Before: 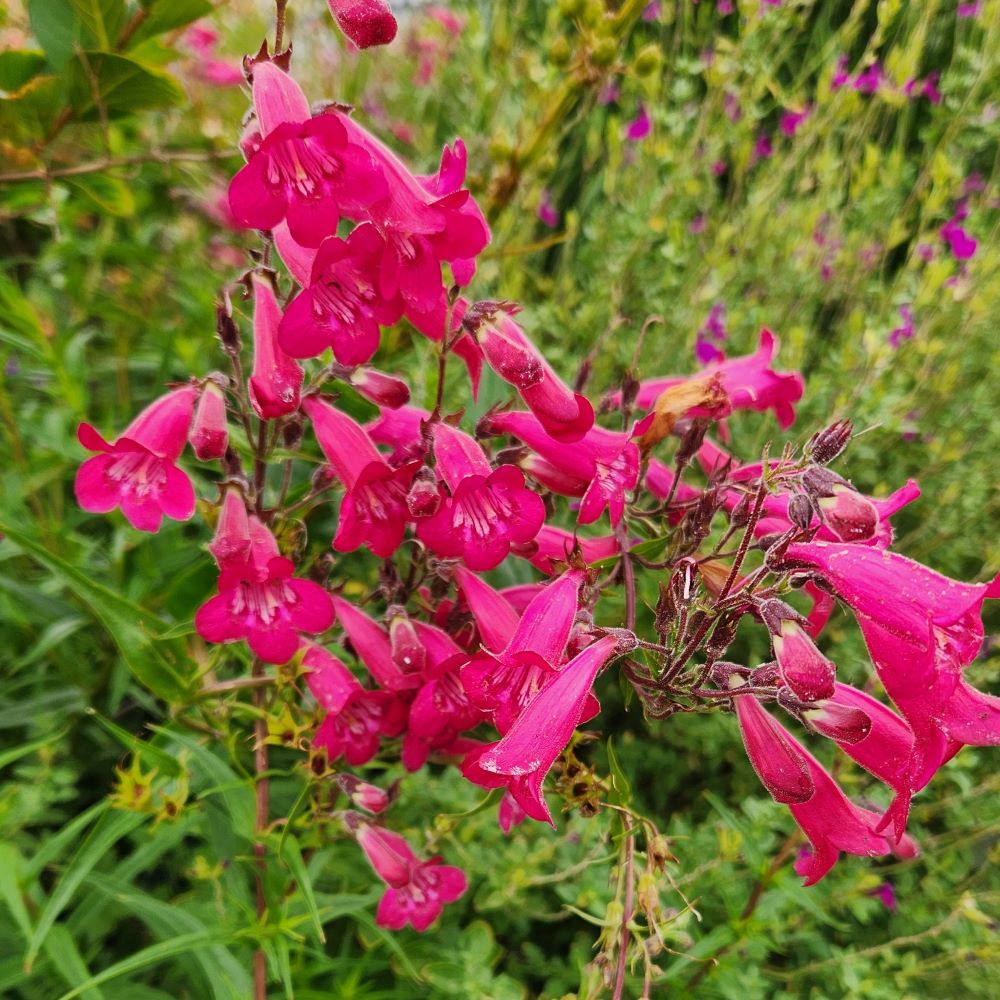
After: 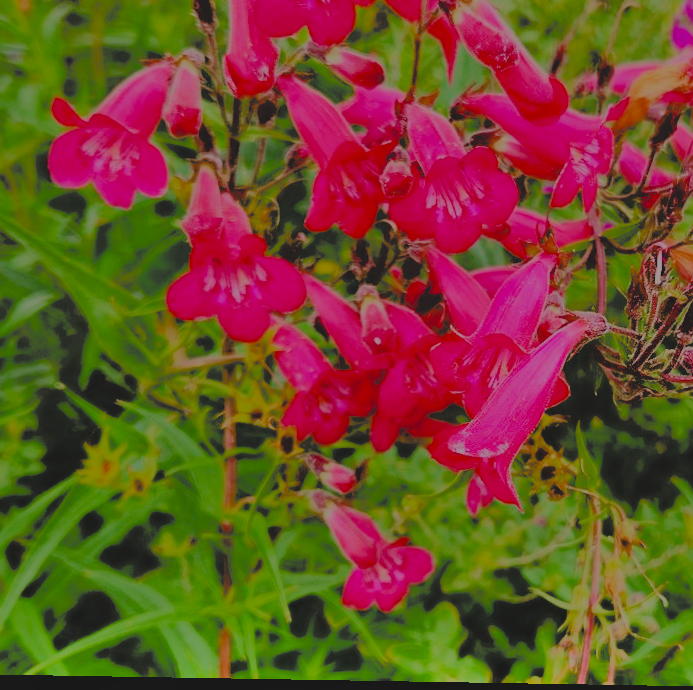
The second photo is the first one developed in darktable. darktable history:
local contrast: detail 70%
exposure: black level correction 0.03, exposure -0.074 EV, compensate highlight preservation false
filmic rgb: black relative exposure -4.41 EV, white relative exposure 6.56 EV, hardness 1.85, contrast 0.516, add noise in highlights 0.002, color science v3 (2019), use custom middle-gray values true, contrast in highlights soft
crop and rotate: angle -0.964°, left 3.575%, top 32.13%, right 28.241%
shadows and highlights: soften with gaussian
